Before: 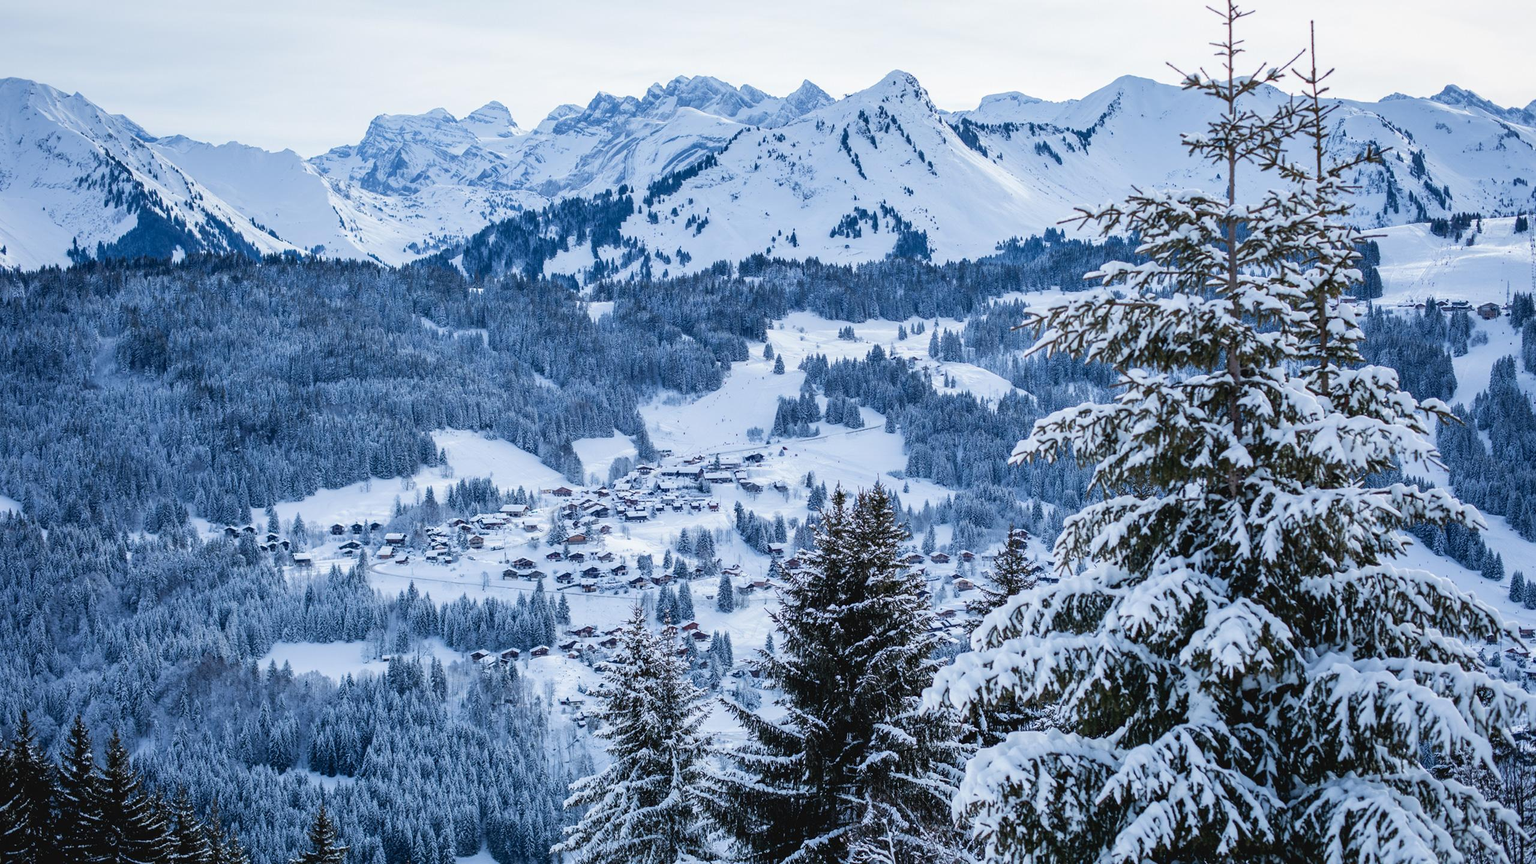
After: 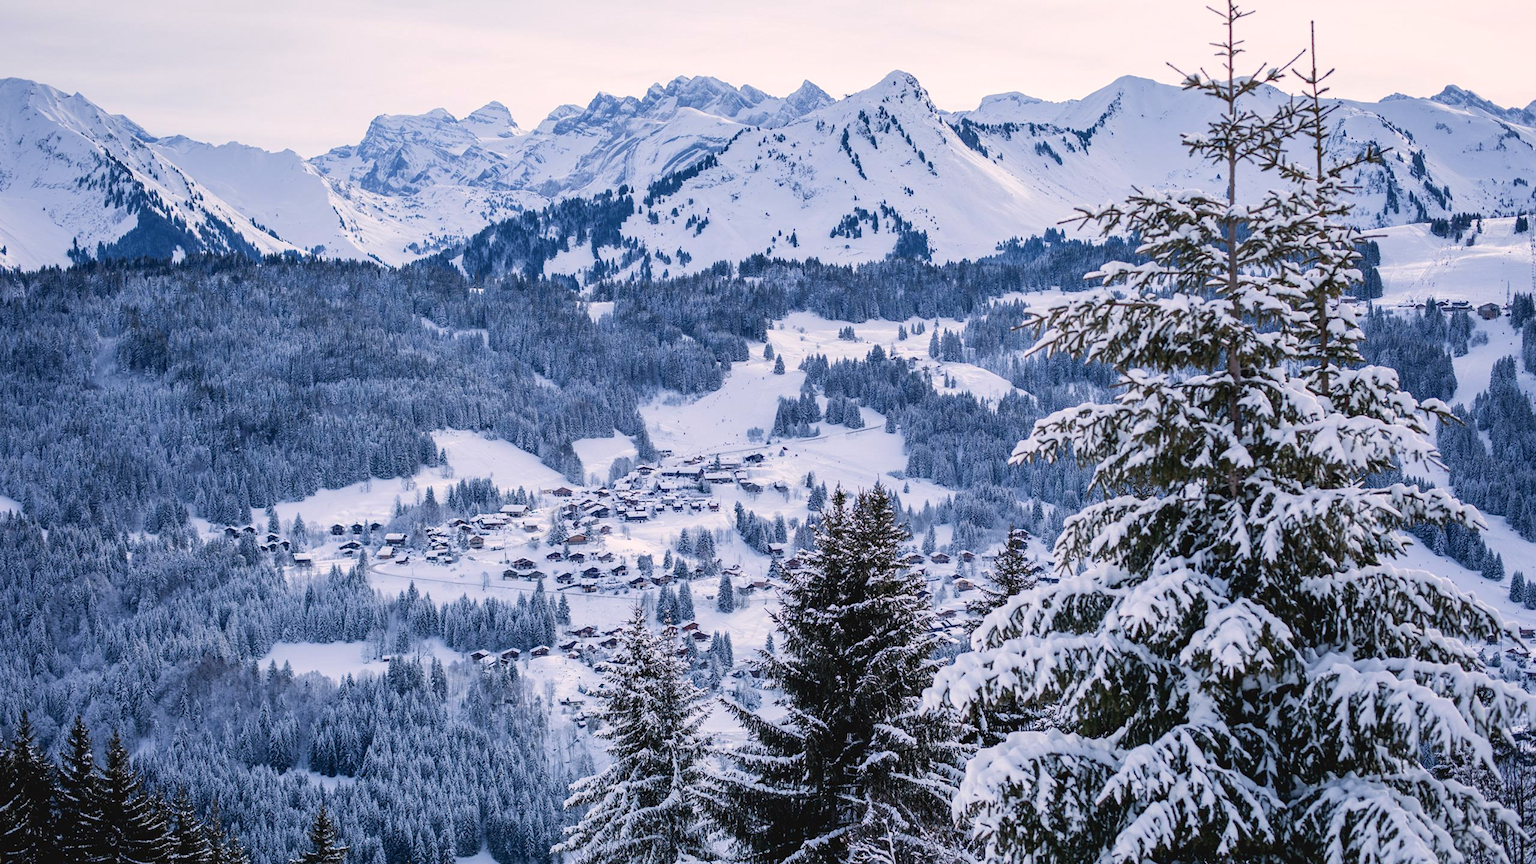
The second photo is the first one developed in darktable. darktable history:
tone equalizer: -8 EV -0.55 EV
color correction: highlights a* 7.34, highlights b* 4.37
